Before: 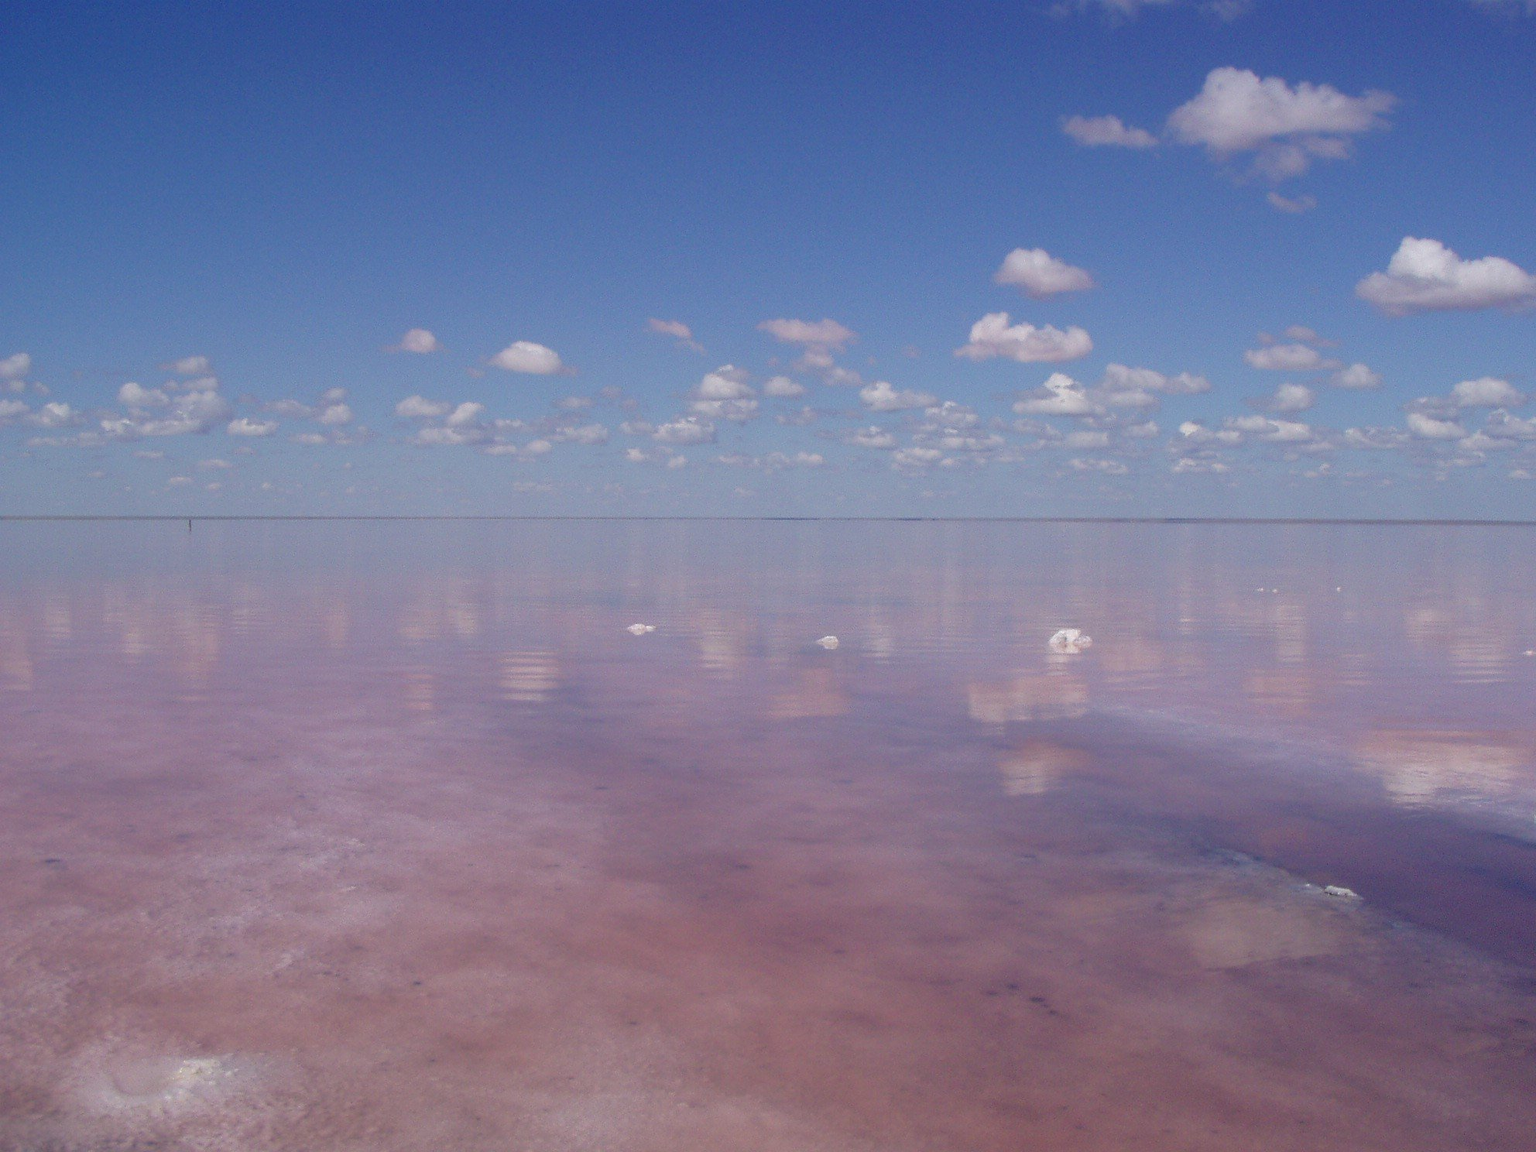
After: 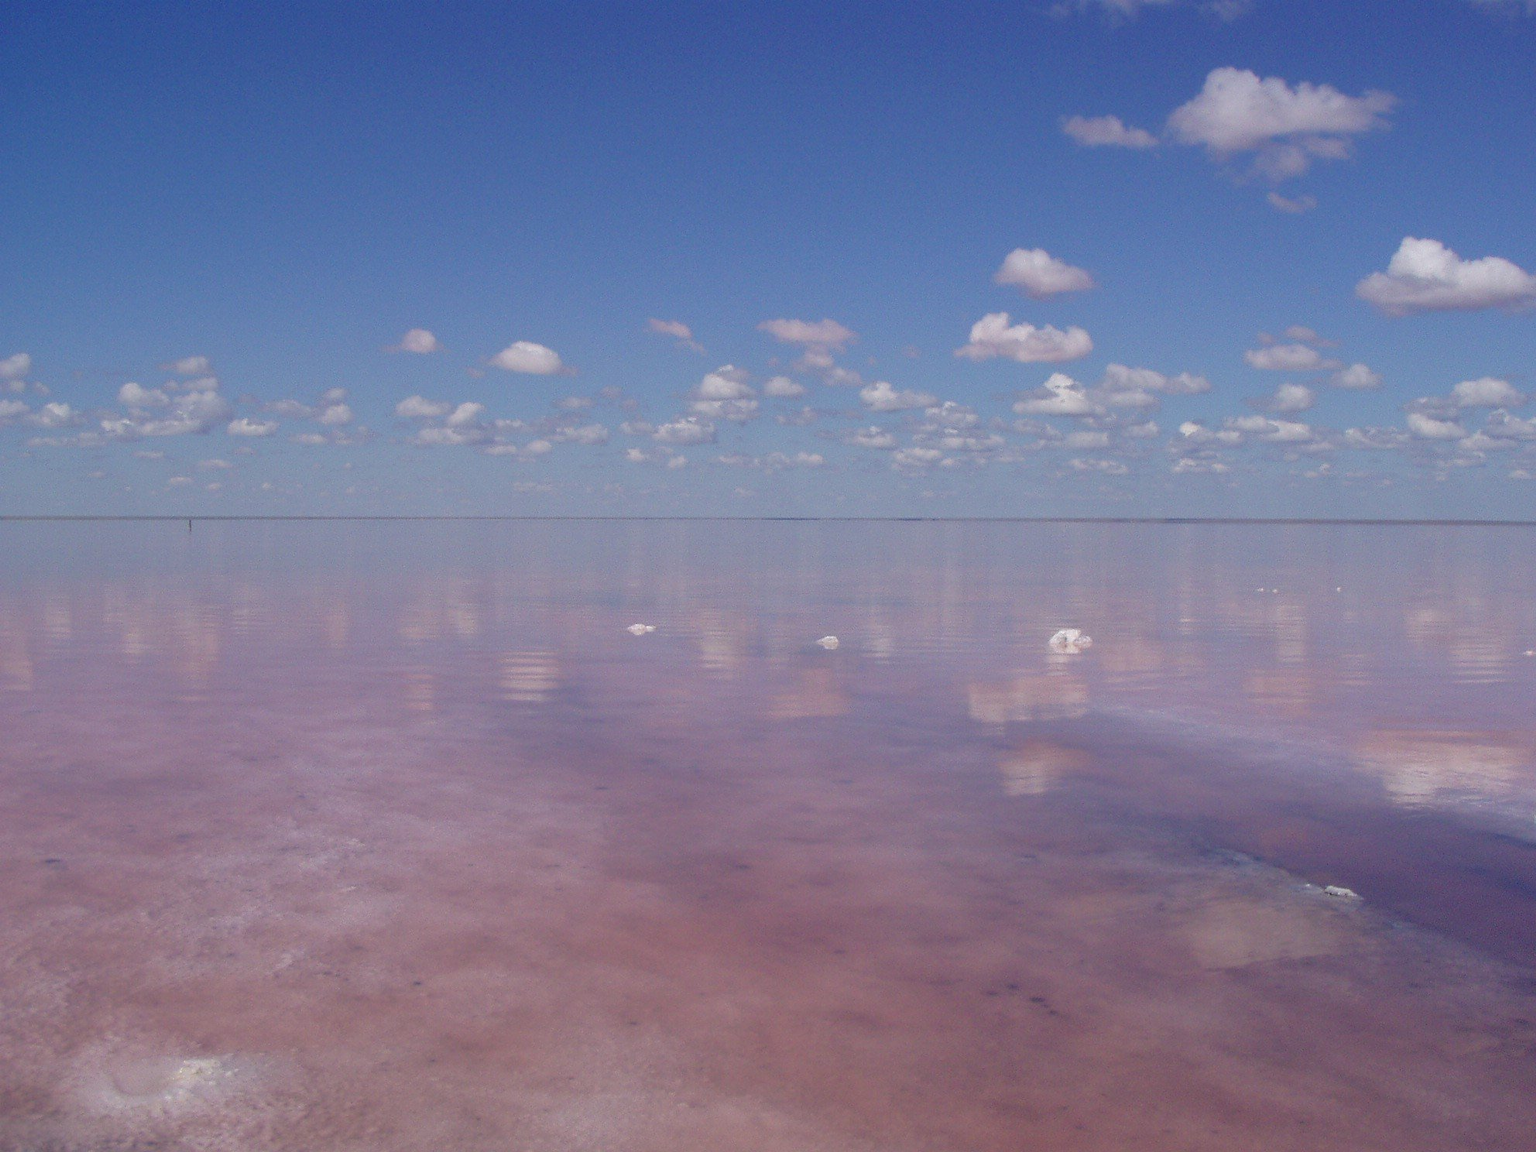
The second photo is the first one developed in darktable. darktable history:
exposure: compensate highlight preservation false
shadows and highlights: shadows 32.83, highlights -47.7, soften with gaussian
